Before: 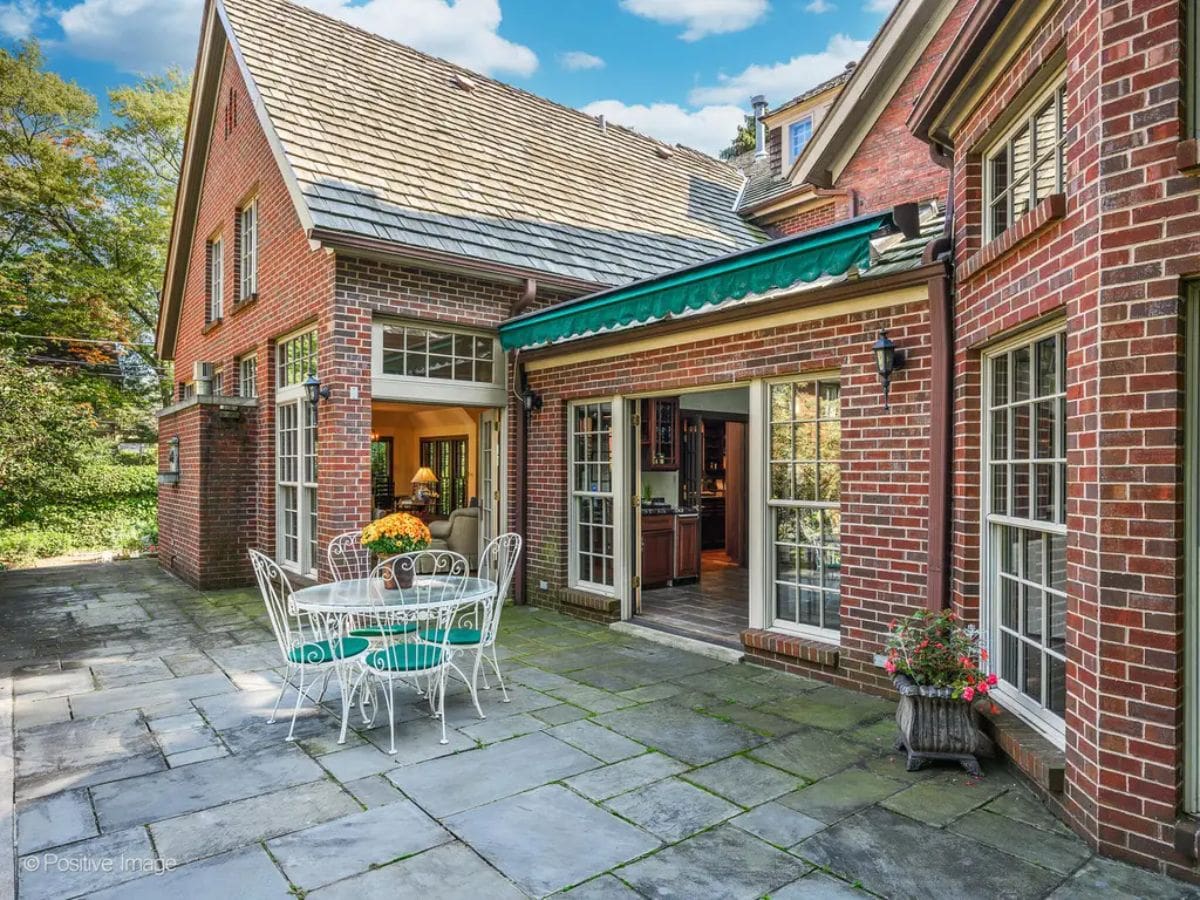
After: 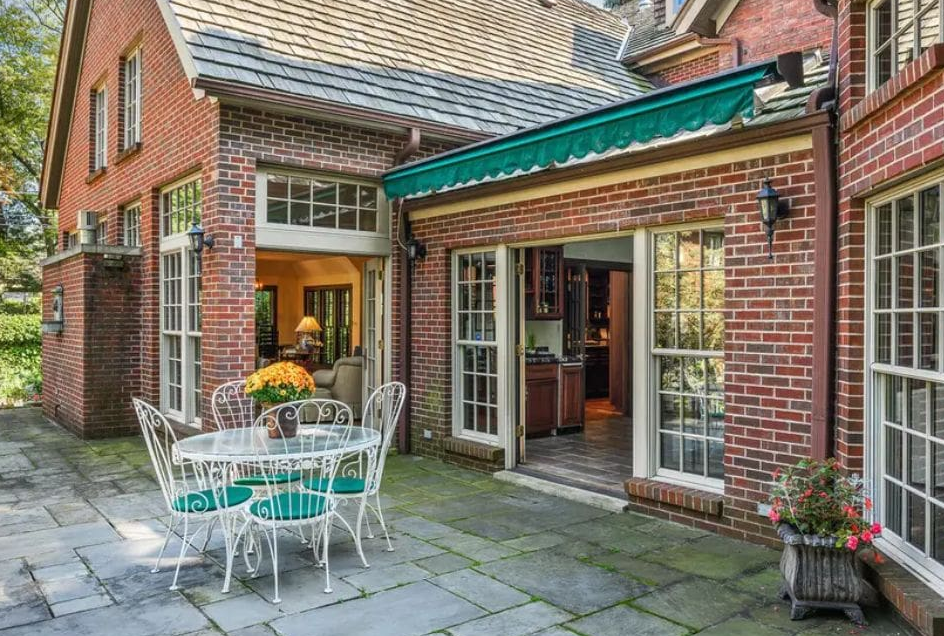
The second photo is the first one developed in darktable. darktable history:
crop: left 9.749%, top 16.884%, right 11.168%, bottom 12.381%
